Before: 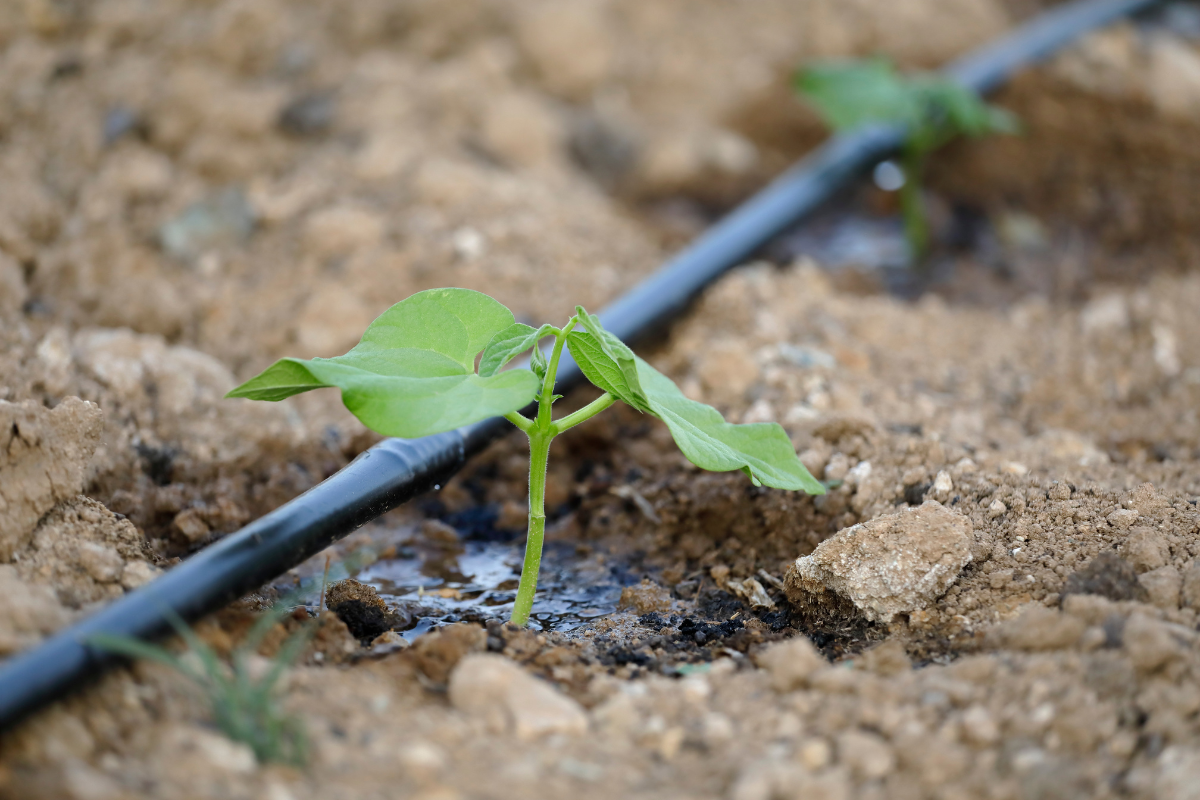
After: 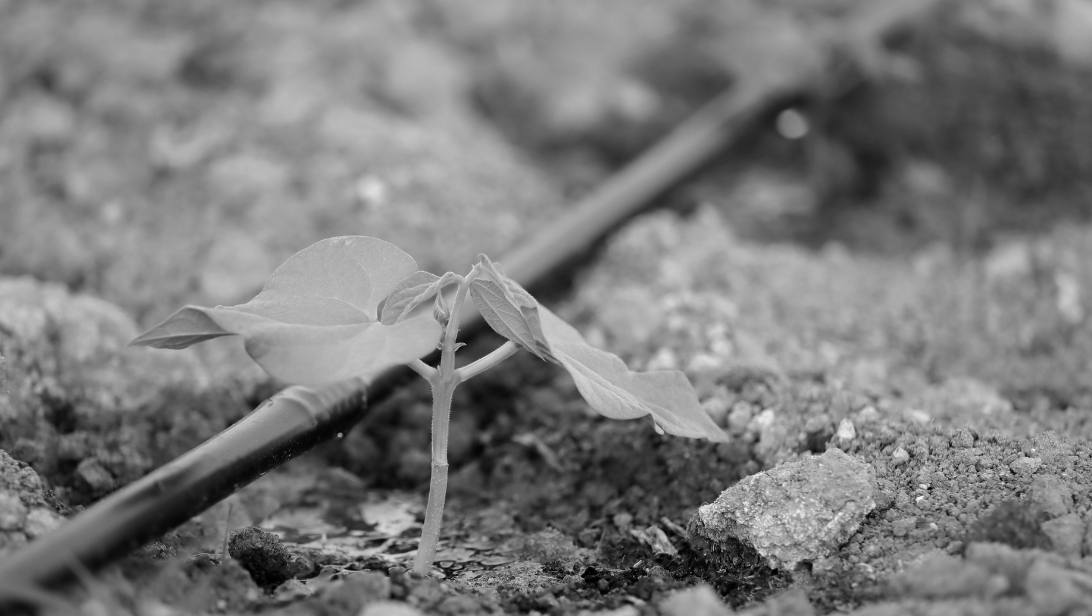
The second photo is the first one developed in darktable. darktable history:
monochrome: a 32, b 64, size 2.3
crop: left 8.155%, top 6.611%, bottom 15.385%
